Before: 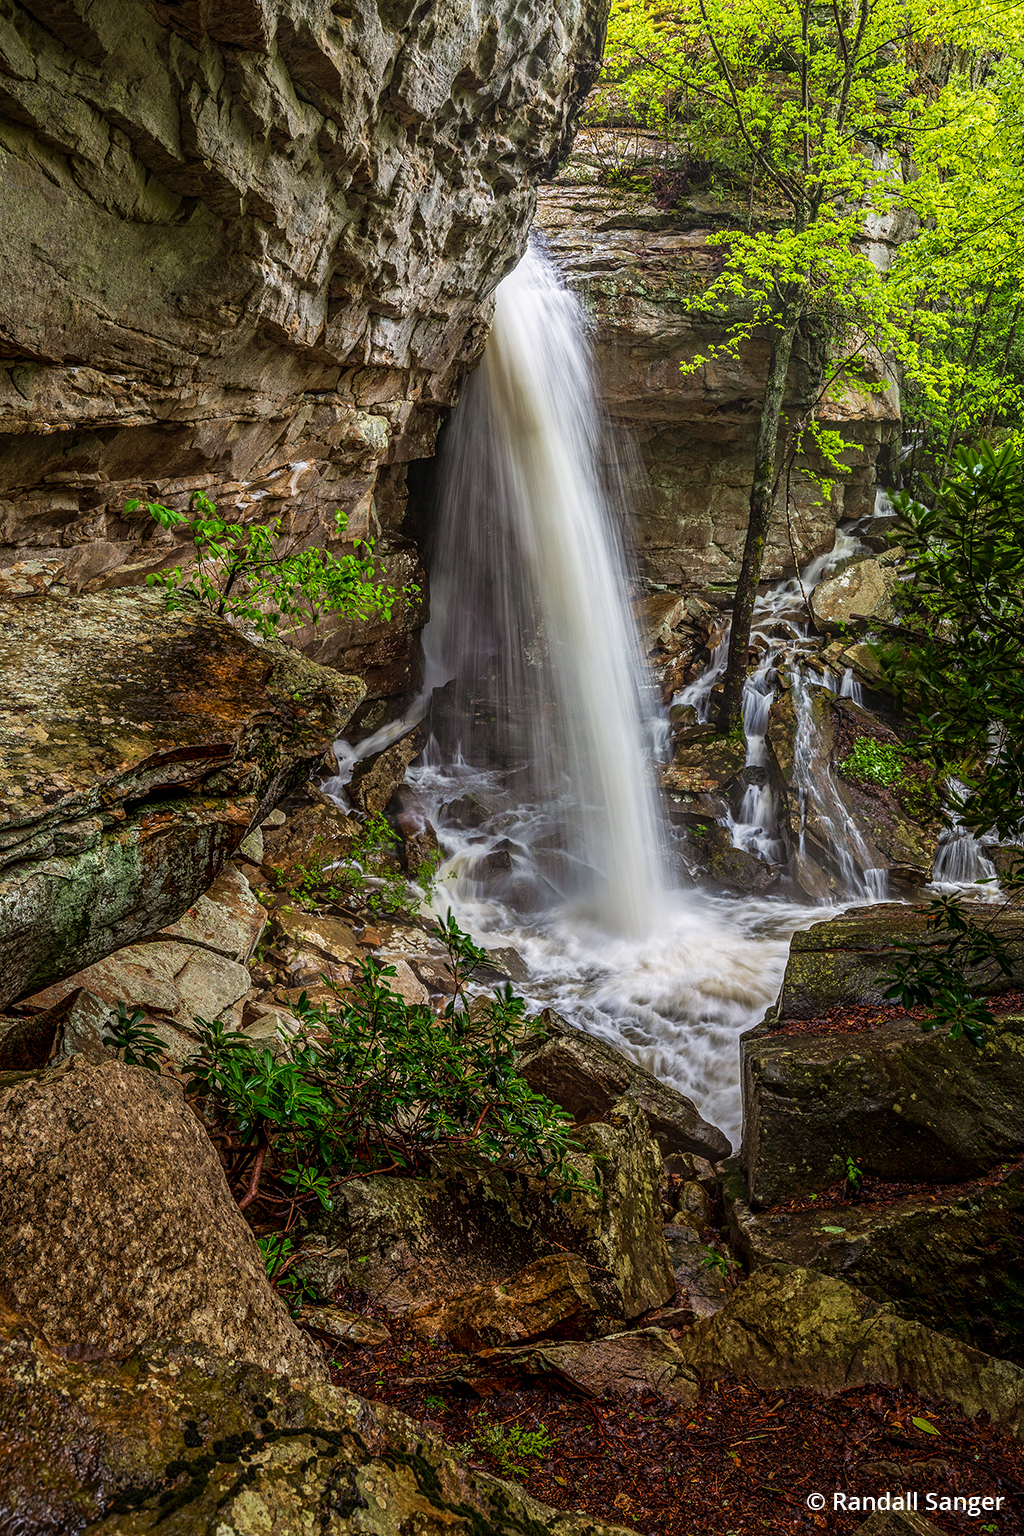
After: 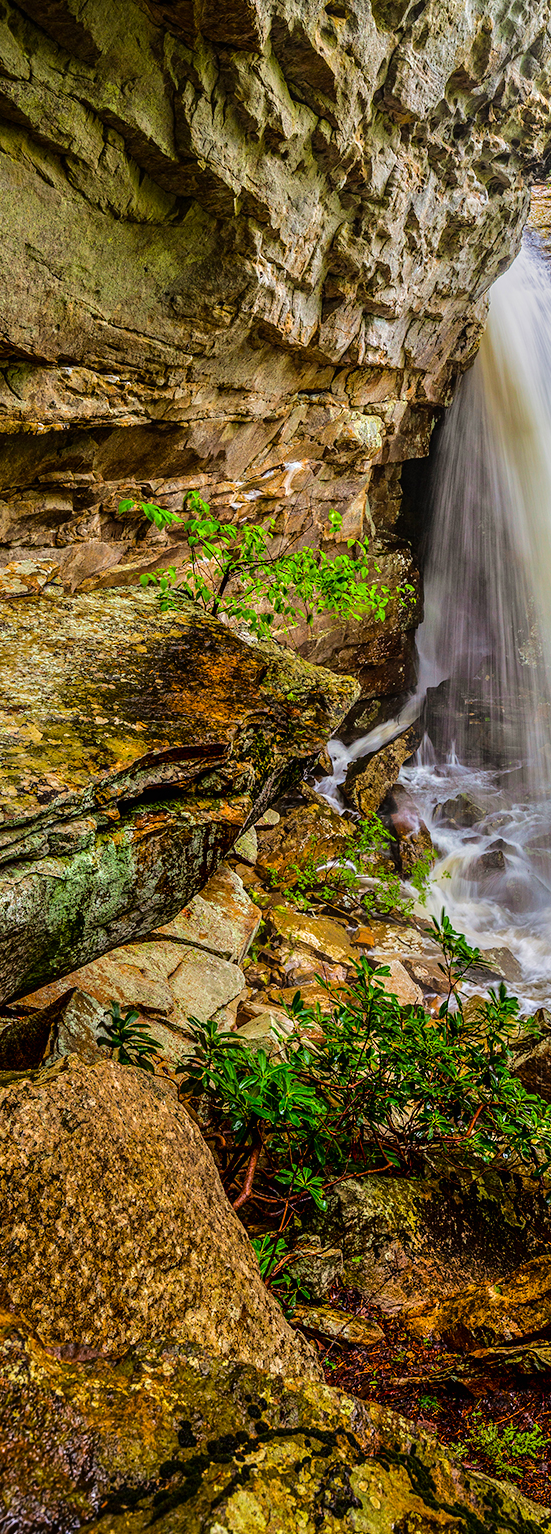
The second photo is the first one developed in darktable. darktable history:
exposure: black level correction 0, exposure -0.721 EV, compensate highlight preservation false
crop: left 0.587%, right 45.588%, bottom 0.086%
color balance rgb: perceptual saturation grading › global saturation 25%, perceptual brilliance grading › mid-tones 10%, perceptual brilliance grading › shadows 15%, global vibrance 20%
shadows and highlights: shadows -10, white point adjustment 1.5, highlights 10
tone equalizer: -7 EV 0.15 EV, -6 EV 0.6 EV, -5 EV 1.15 EV, -4 EV 1.33 EV, -3 EV 1.15 EV, -2 EV 0.6 EV, -1 EV 0.15 EV, mask exposure compensation -0.5 EV
